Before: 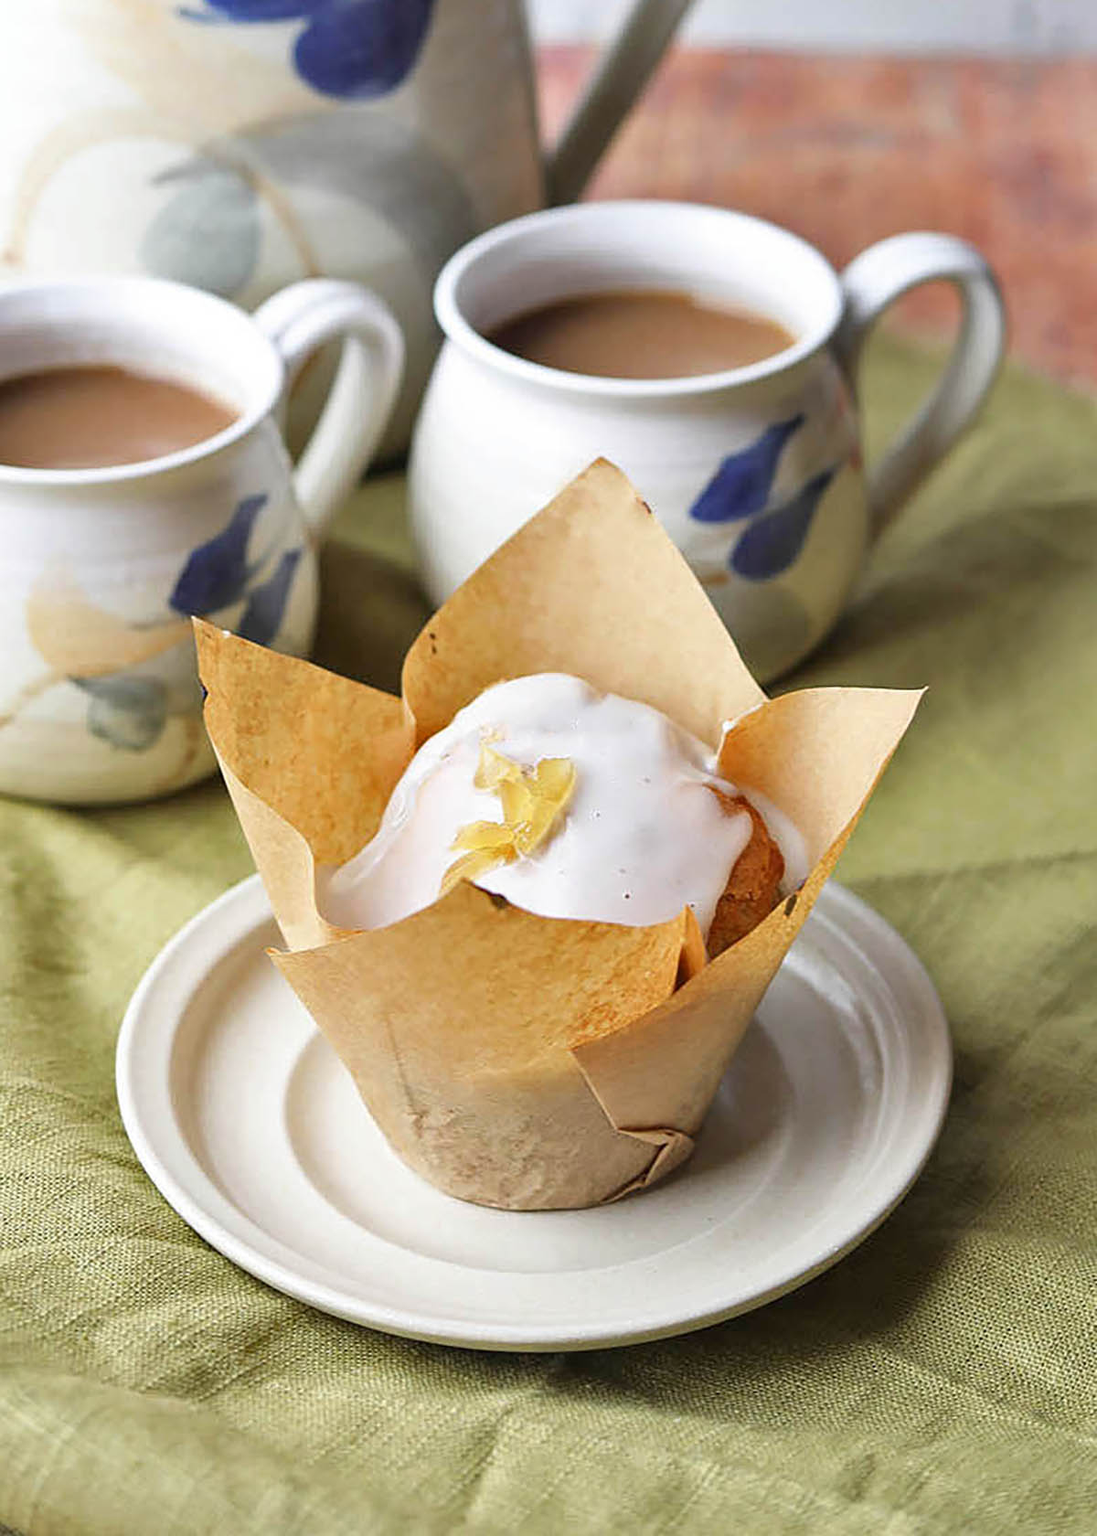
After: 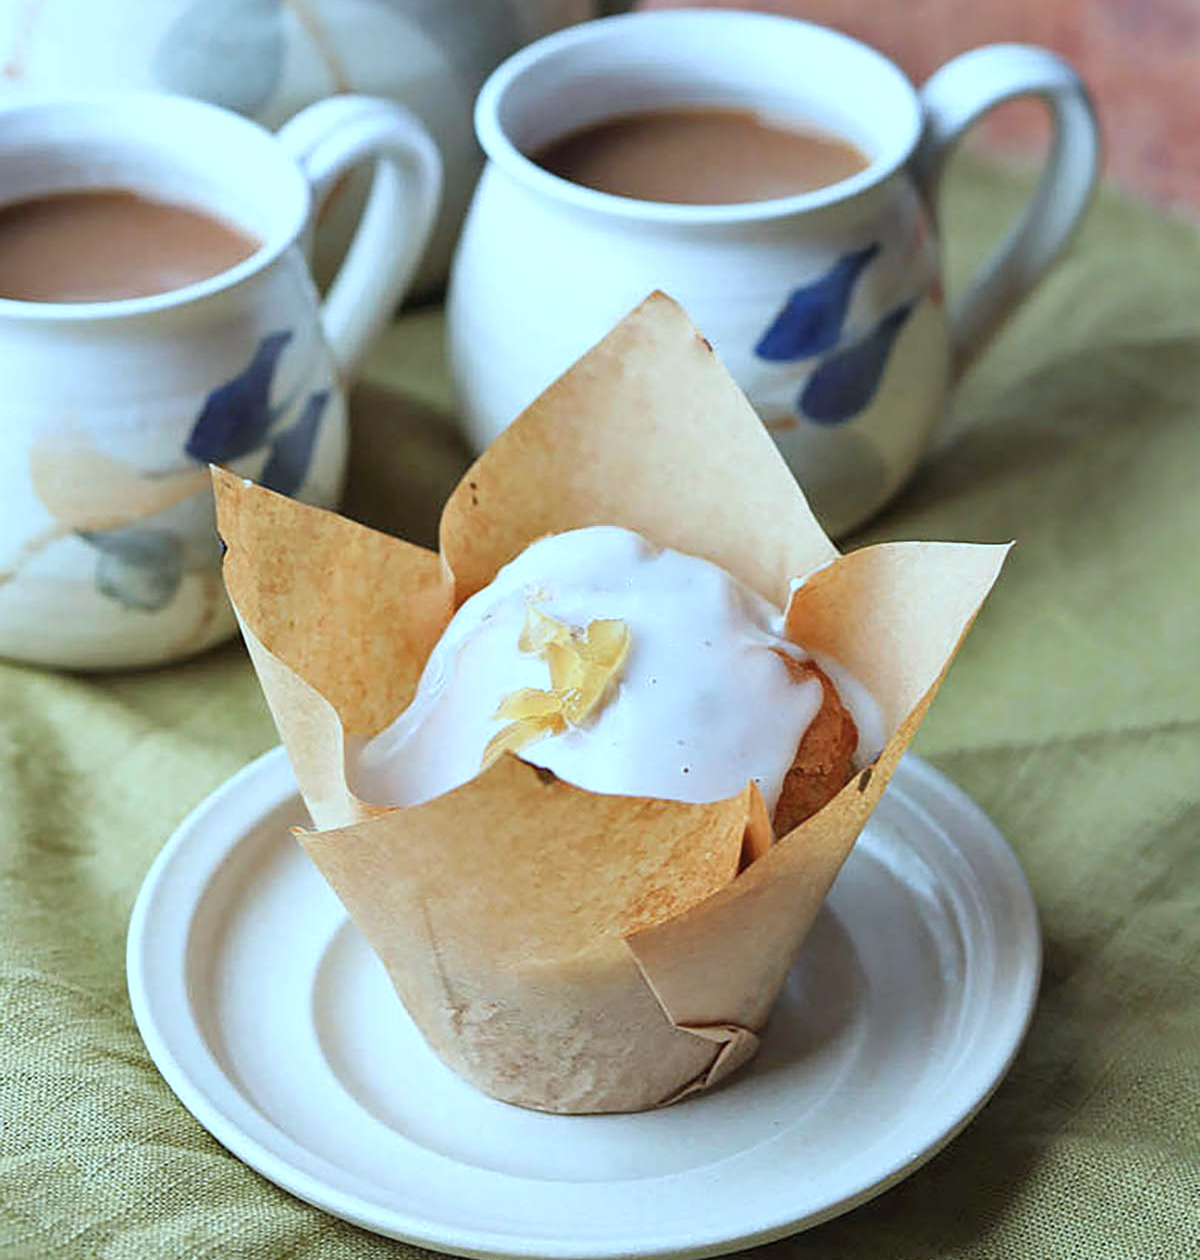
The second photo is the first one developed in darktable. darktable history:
color correction: highlights a* -9.73, highlights b* -21.22
crop and rotate: top 12.5%, bottom 12.5%
